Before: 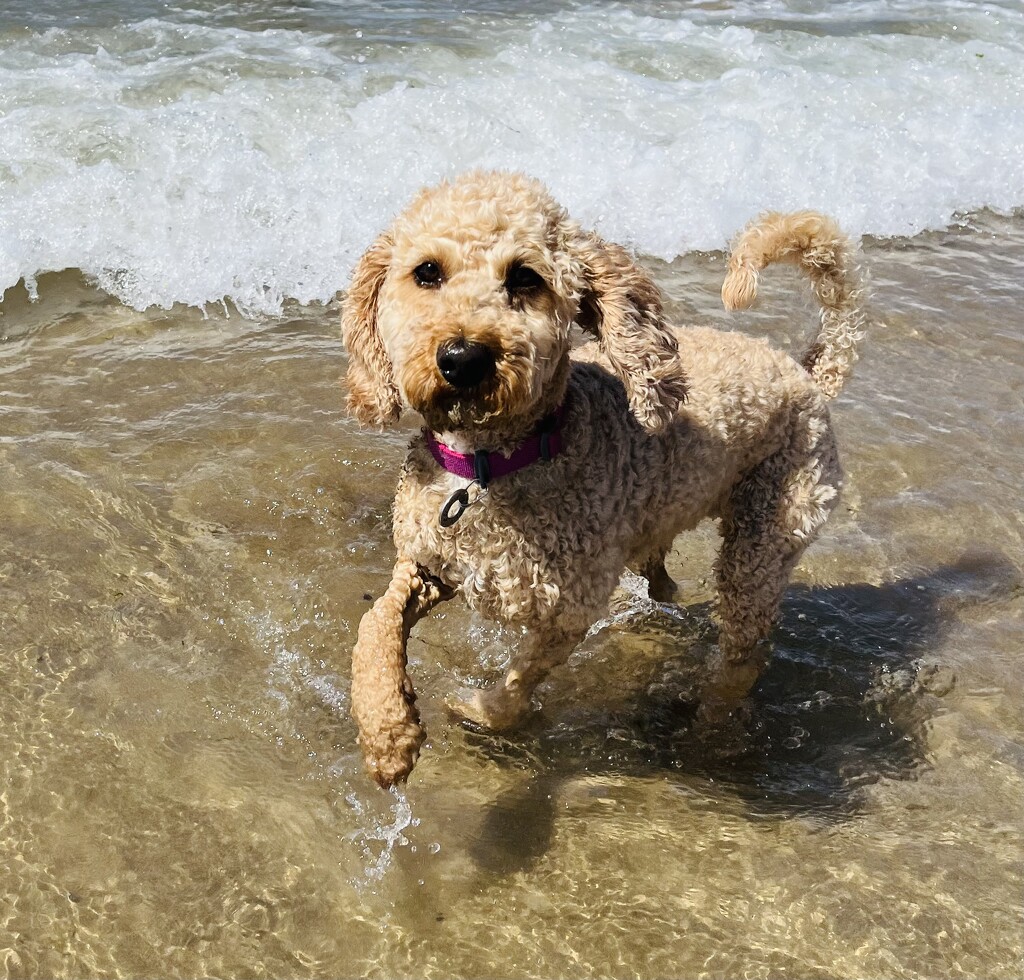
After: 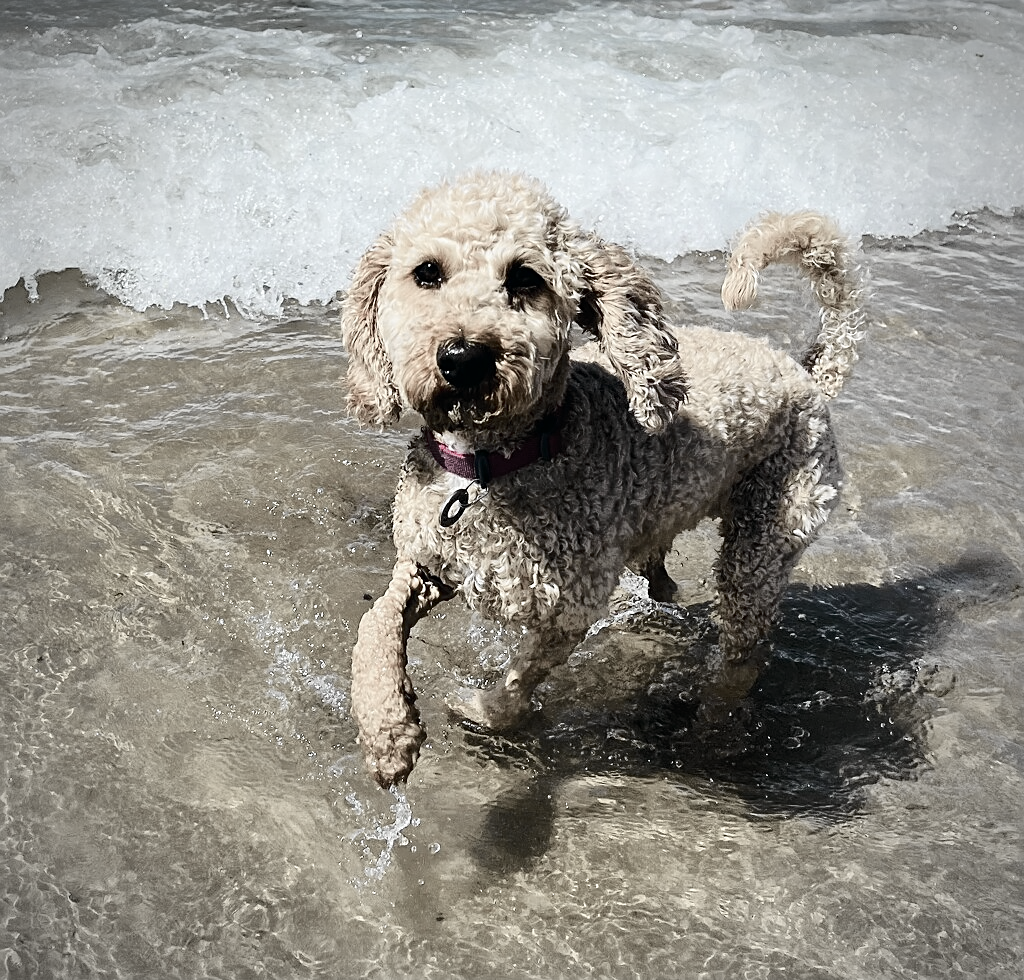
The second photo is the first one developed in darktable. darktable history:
sharpen: on, module defaults
tone curve: curves: ch0 [(0, 0) (0.081, 0.044) (0.185, 0.13) (0.283, 0.238) (0.416, 0.449) (0.495, 0.524) (0.686, 0.743) (0.826, 0.865) (0.978, 0.988)]; ch1 [(0, 0) (0.147, 0.166) (0.321, 0.362) (0.371, 0.402) (0.423, 0.442) (0.479, 0.472) (0.505, 0.497) (0.521, 0.506) (0.551, 0.537) (0.586, 0.574) (0.625, 0.618) (0.68, 0.681) (1, 1)]; ch2 [(0, 0) (0.346, 0.362) (0.404, 0.427) (0.502, 0.495) (0.531, 0.513) (0.547, 0.533) (0.582, 0.596) (0.629, 0.631) (0.717, 0.678) (1, 1)], color space Lab, independent channels, preserve colors none
vignetting: on, module defaults
color zones: curves: ch1 [(0.238, 0.163) (0.476, 0.2) (0.733, 0.322) (0.848, 0.134)]
